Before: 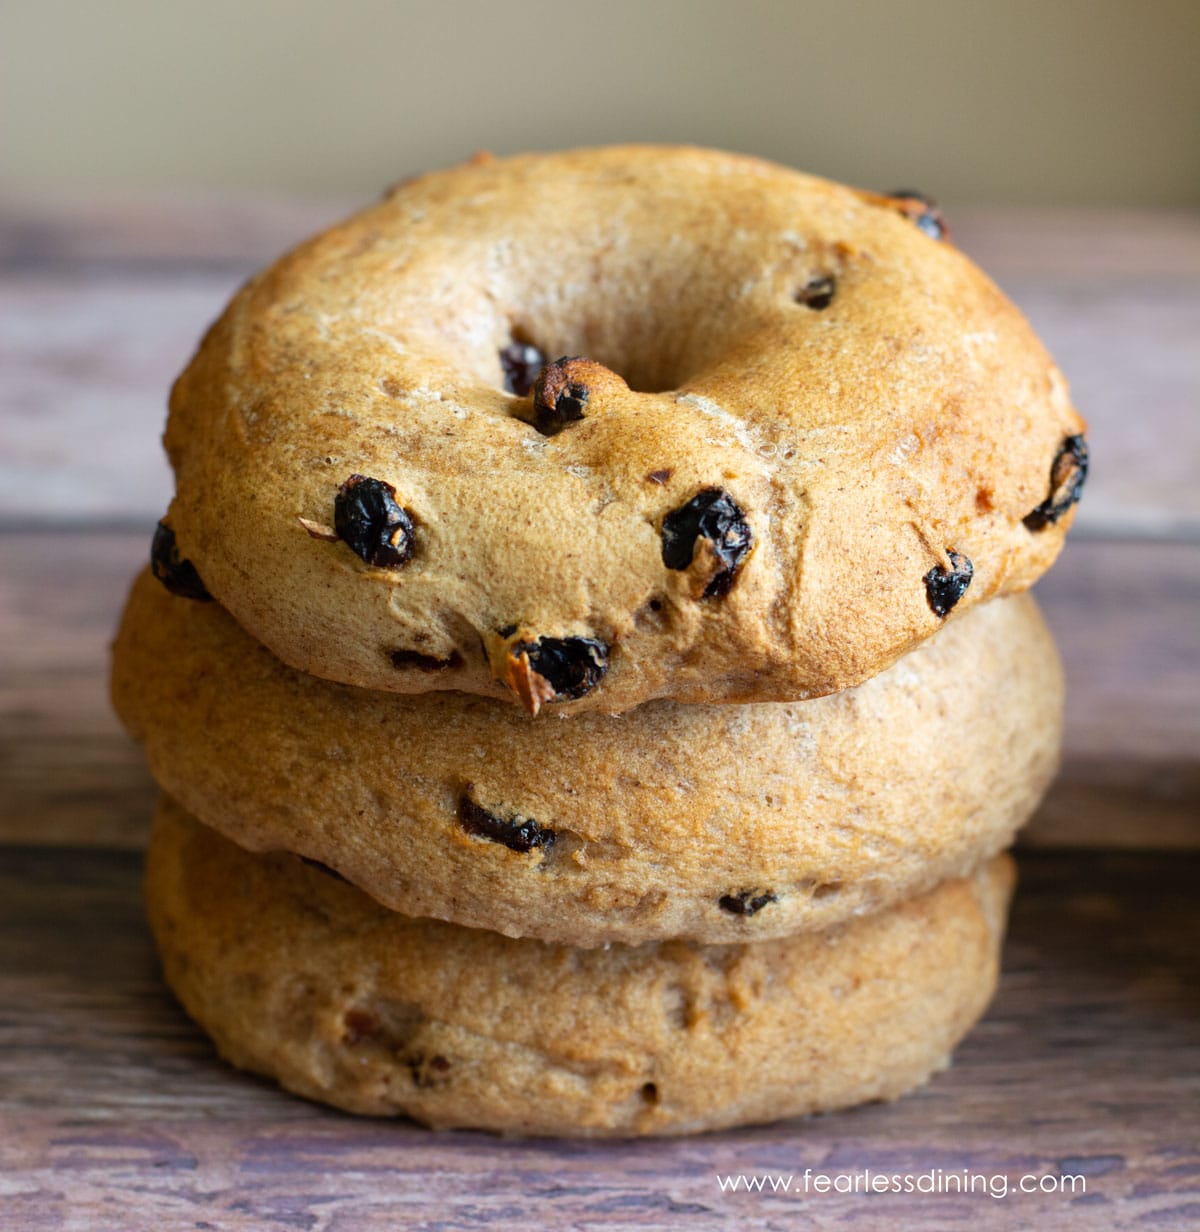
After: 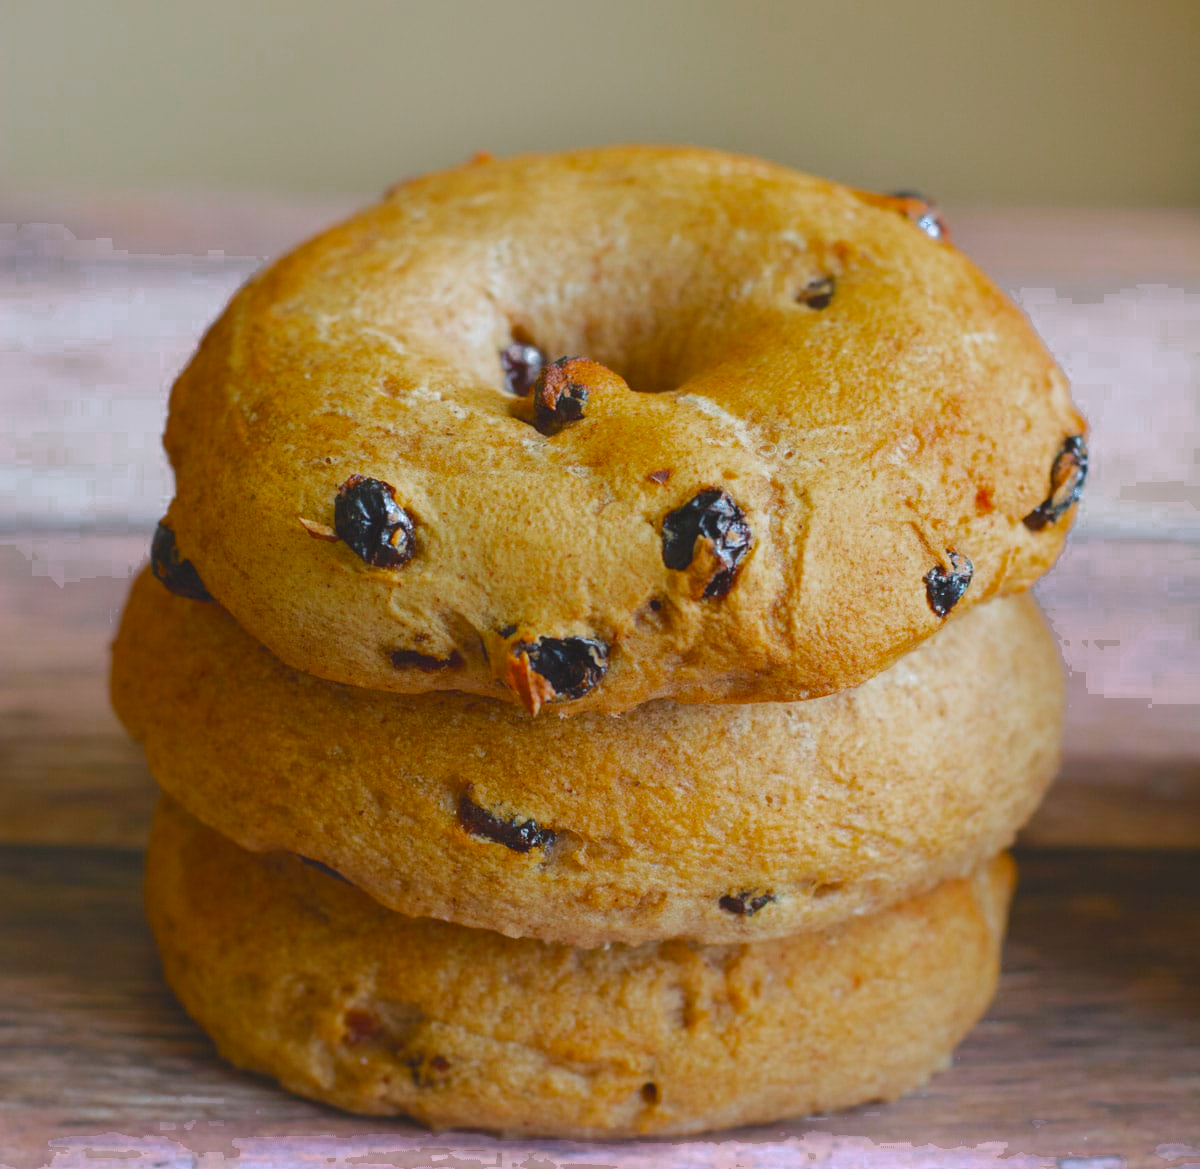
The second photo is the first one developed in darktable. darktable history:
color balance rgb: global offset › luminance 0.49%, global offset › hue 169.26°, perceptual saturation grading › global saturation 31.328%, perceptual brilliance grading › mid-tones 10.499%, perceptual brilliance grading › shadows 15.76%, contrast -20.271%
color zones: curves: ch0 [(0.203, 0.433) (0.607, 0.517) (0.697, 0.696) (0.705, 0.897)]
crop and rotate: top 0.014%, bottom 5.099%
